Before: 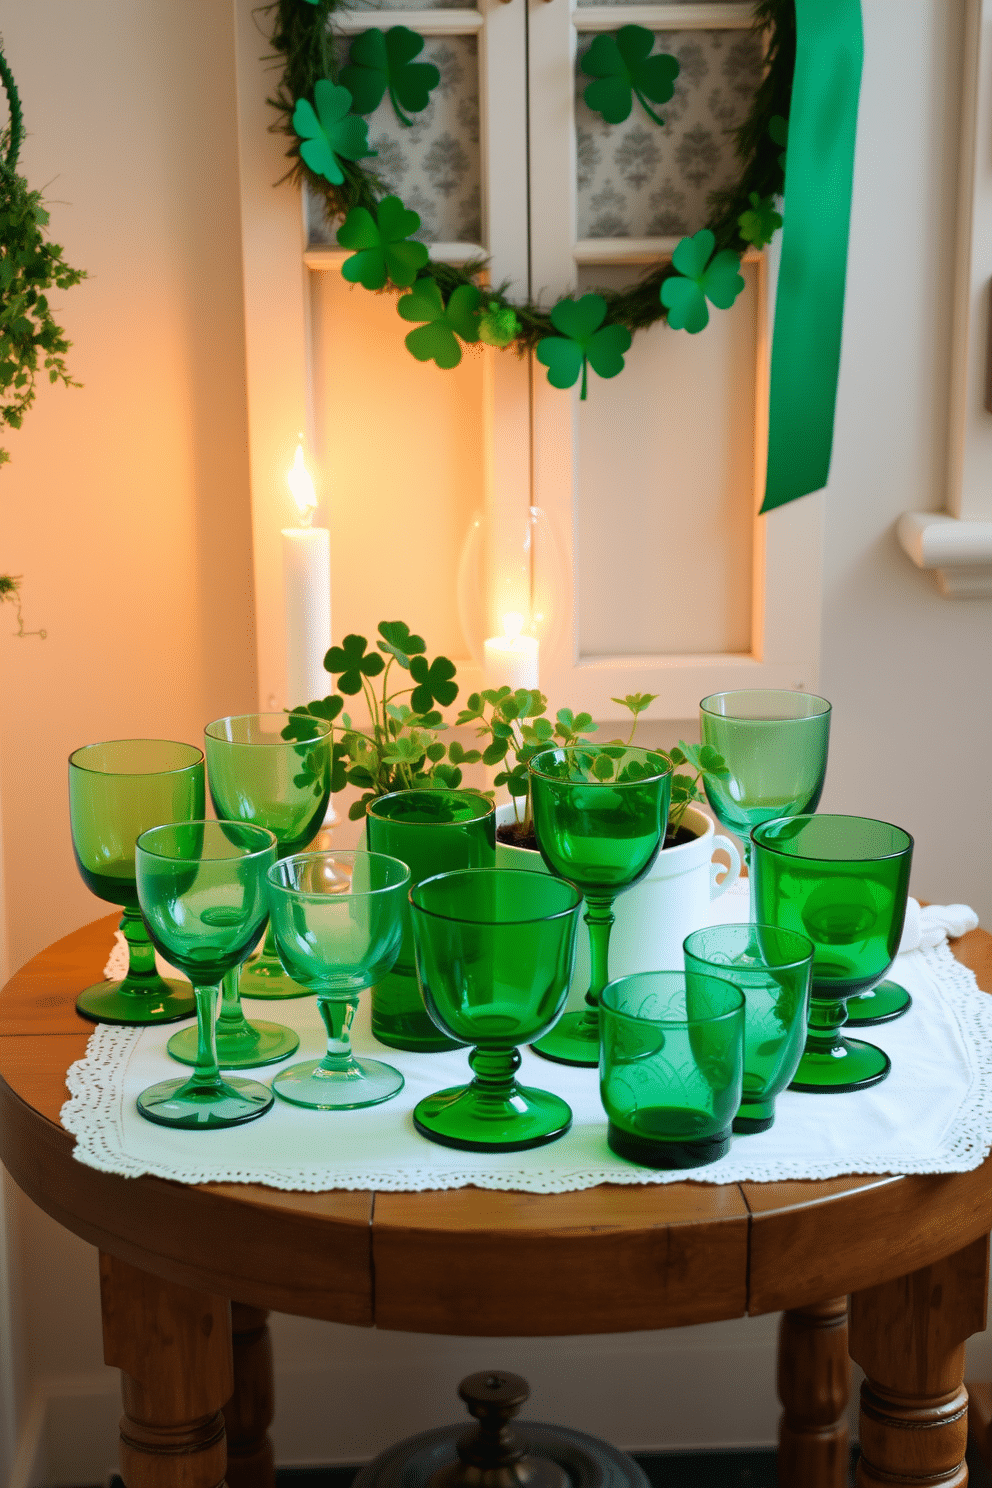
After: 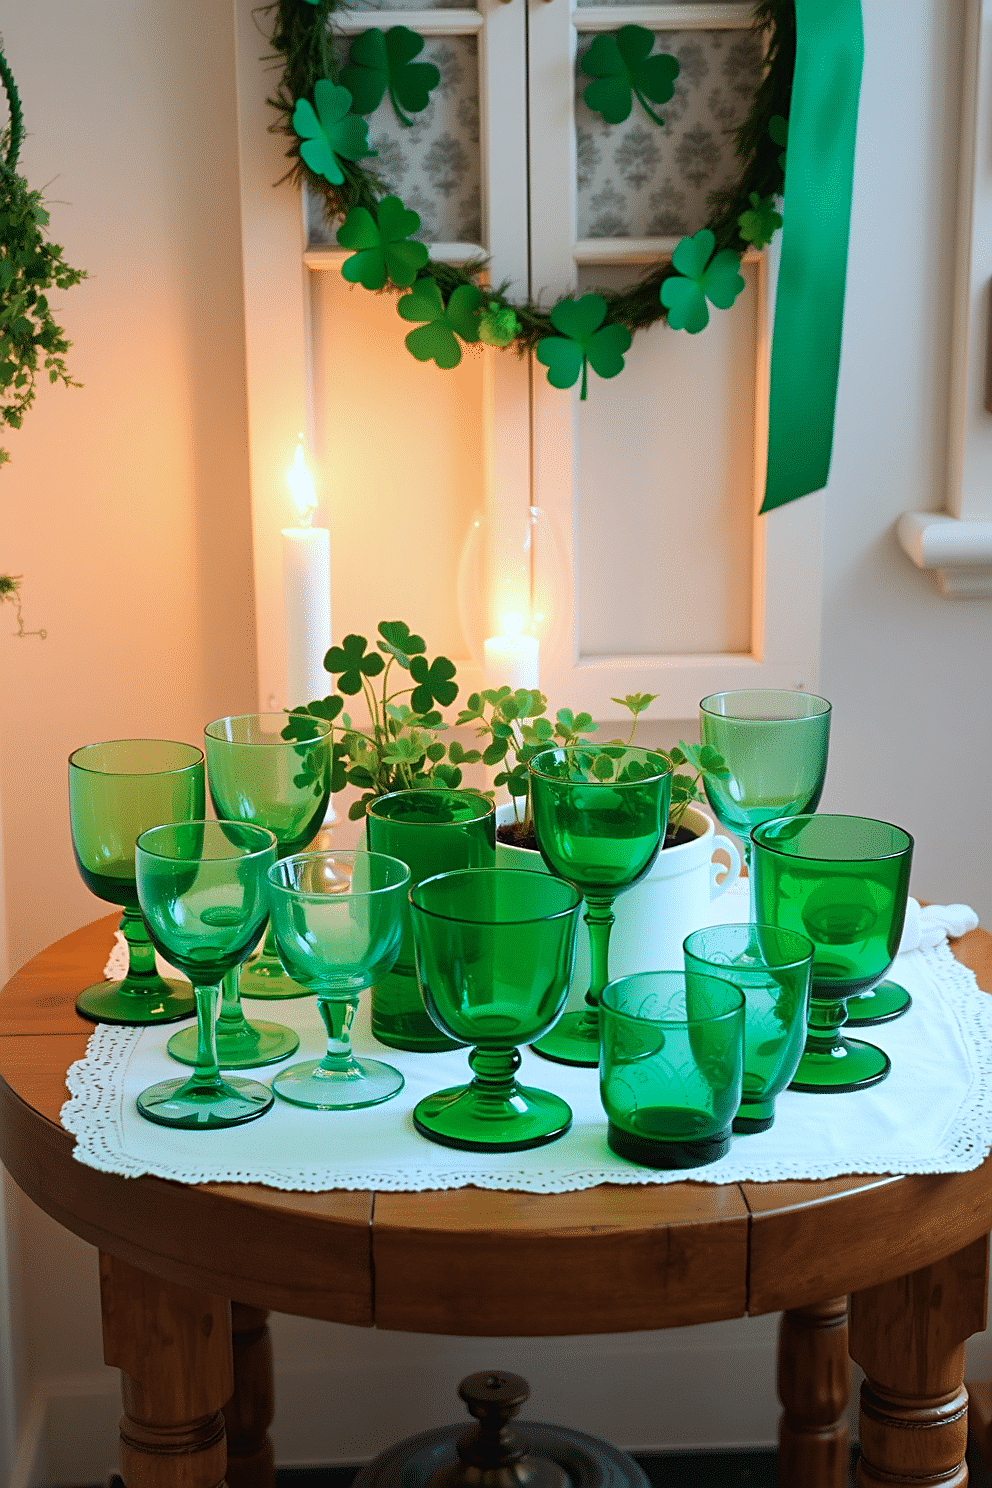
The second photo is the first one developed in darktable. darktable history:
bloom: size 9%, threshold 100%, strength 7%
sharpen: on, module defaults
color correction: highlights a* -4.18, highlights b* -10.81
